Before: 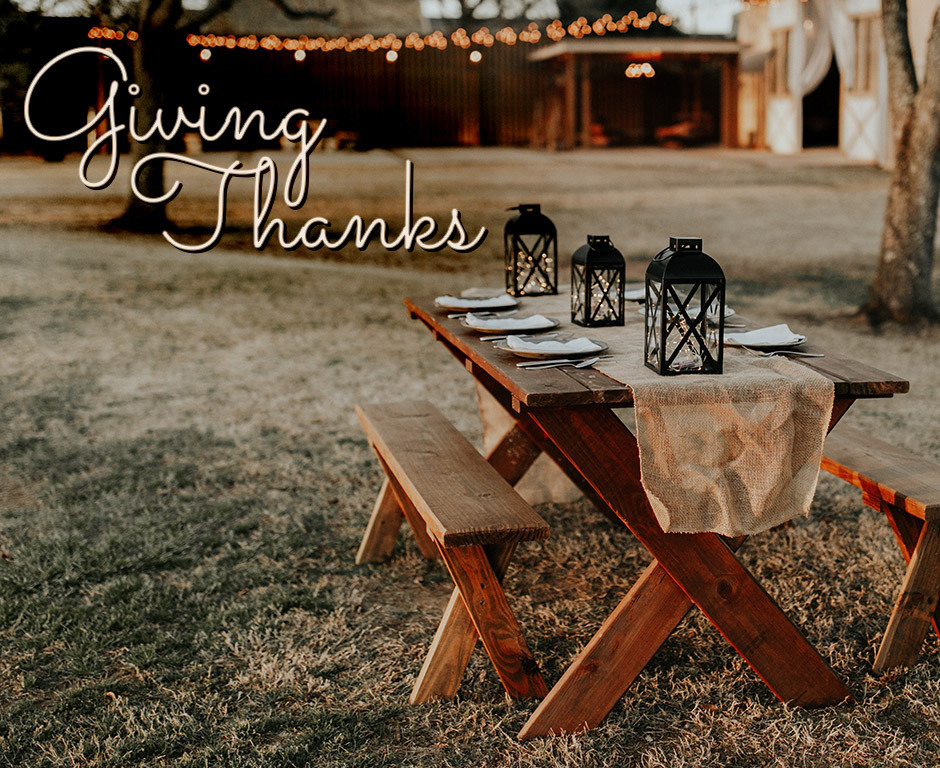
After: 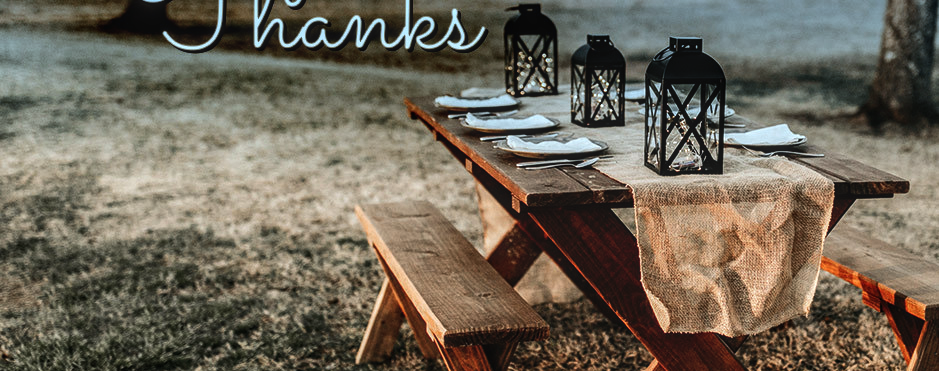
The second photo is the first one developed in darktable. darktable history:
crop and rotate: top 26.056%, bottom 25.543%
contrast brightness saturation: contrast -0.1, saturation -0.1
graduated density: density 2.02 EV, hardness 44%, rotation 0.374°, offset 8.21, hue 208.8°, saturation 97%
tone equalizer: -8 EV -1.08 EV, -7 EV -1.01 EV, -6 EV -0.867 EV, -5 EV -0.578 EV, -3 EV 0.578 EV, -2 EV 0.867 EV, -1 EV 1.01 EV, +0 EV 1.08 EV, edges refinement/feathering 500, mask exposure compensation -1.57 EV, preserve details no
local contrast: on, module defaults
